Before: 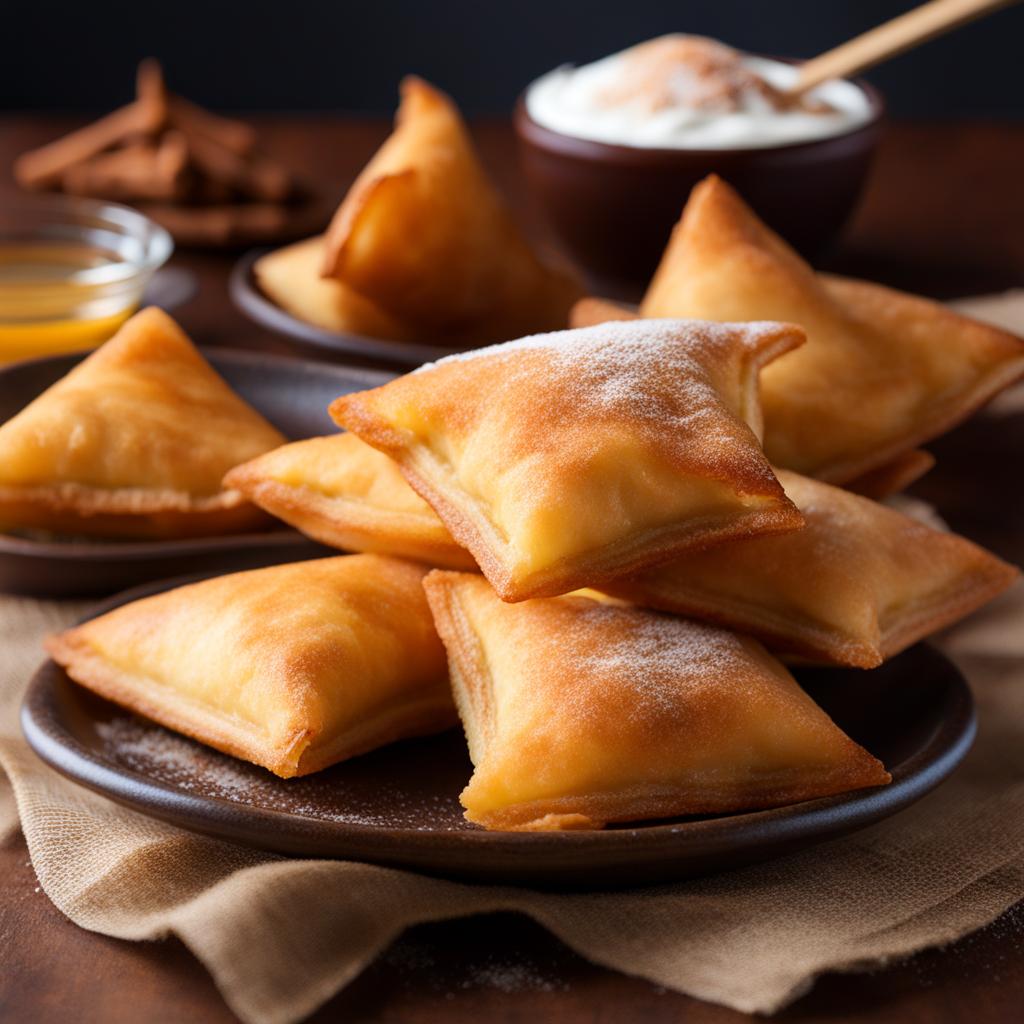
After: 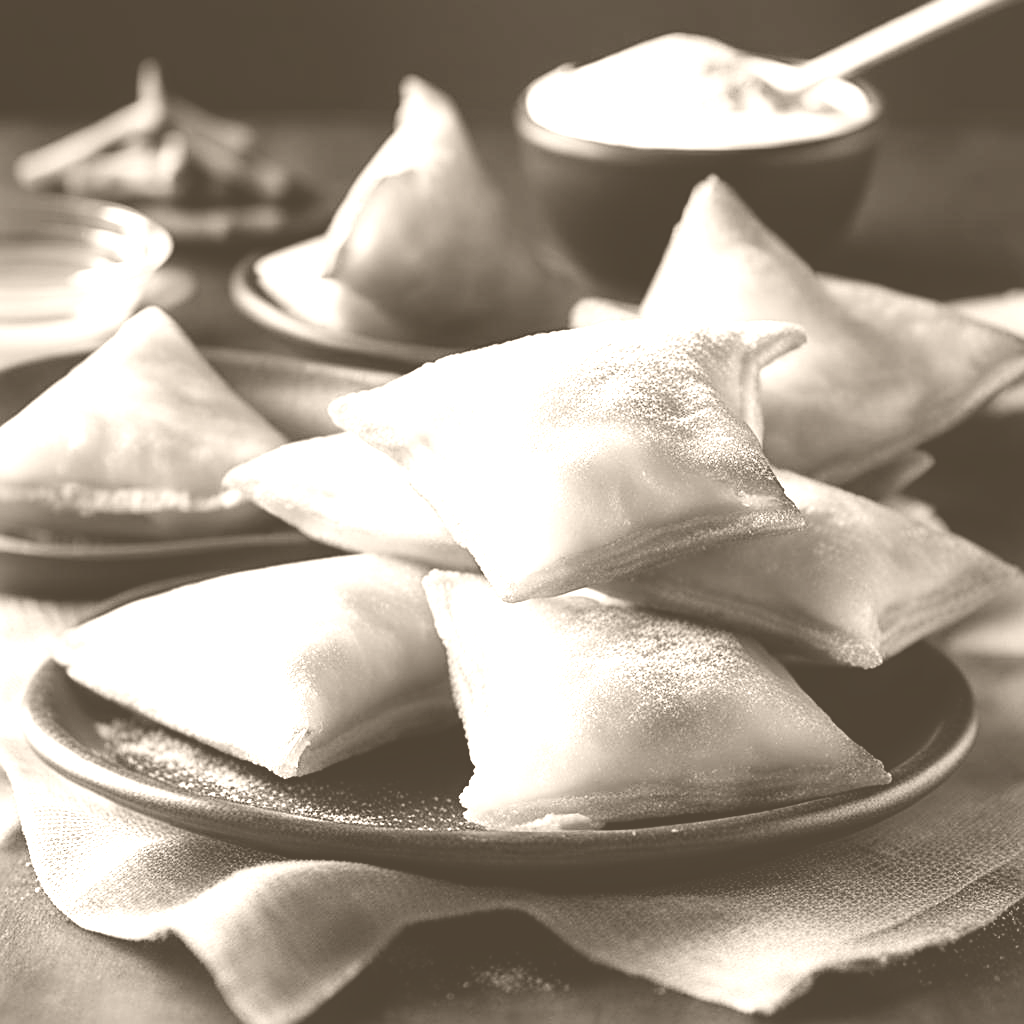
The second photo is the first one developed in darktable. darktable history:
colorize: hue 34.49°, saturation 35.33%, source mix 100%, version 1
tone curve: curves: ch0 [(0, 0) (0.004, 0.001) (0.133, 0.112) (0.325, 0.362) (0.832, 0.893) (1, 1)], color space Lab, linked channels, preserve colors none
sharpen: on, module defaults
tone equalizer: on, module defaults
